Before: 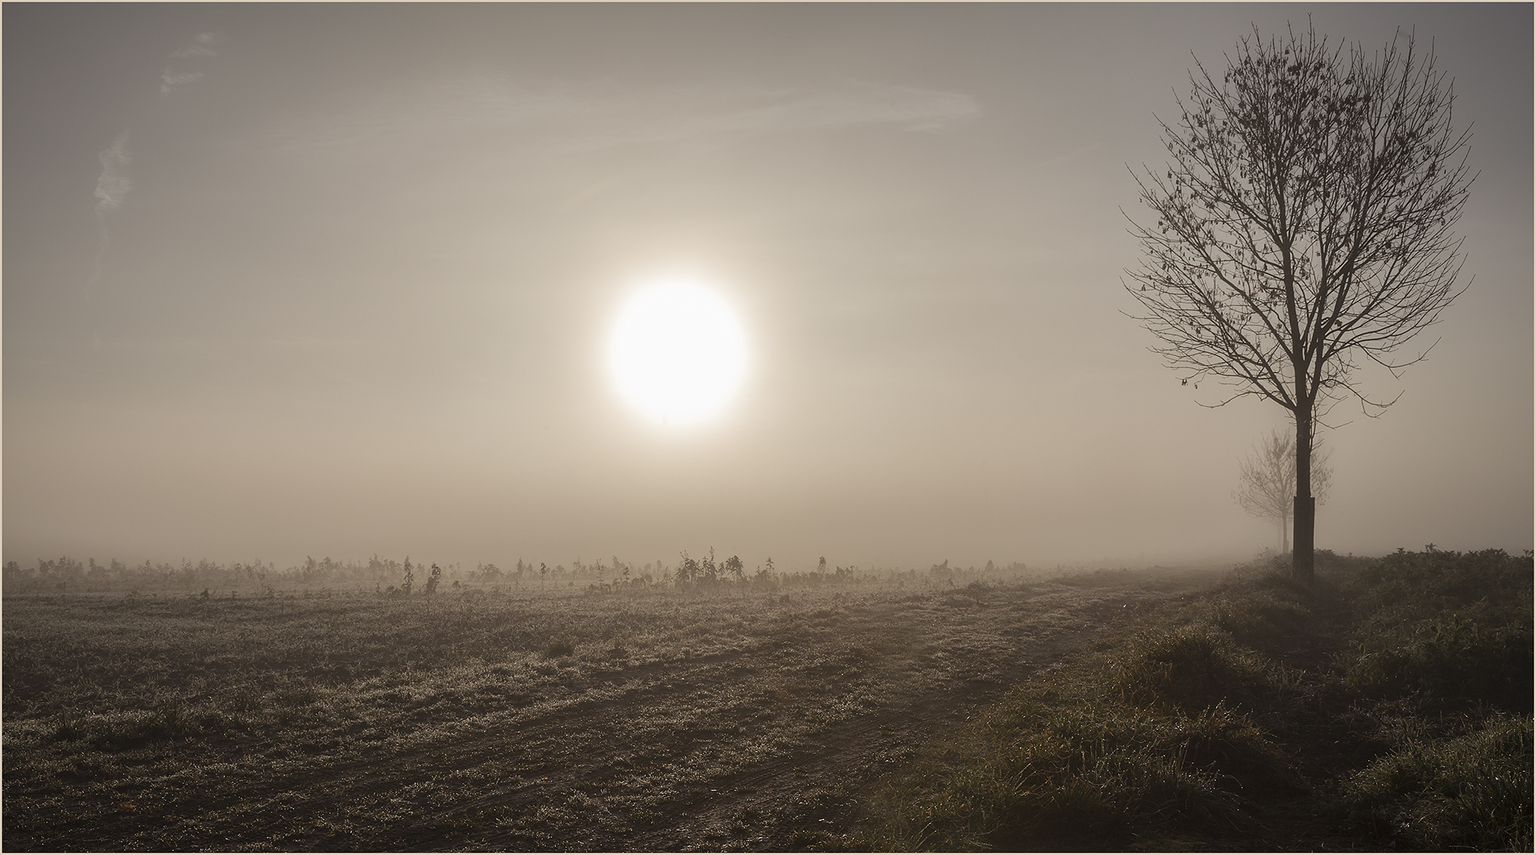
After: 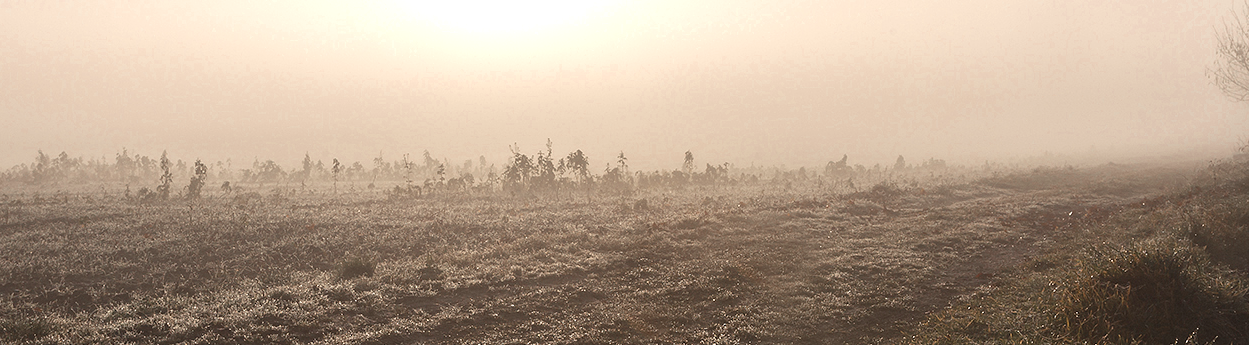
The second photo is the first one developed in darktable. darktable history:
exposure: black level correction 0, exposure 1.015 EV, compensate exposure bias true, compensate highlight preservation false
crop: left 18.091%, top 51.13%, right 17.525%, bottom 16.85%
color zones: curves: ch0 [(0, 0.5) (0.125, 0.4) (0.25, 0.5) (0.375, 0.4) (0.5, 0.4) (0.625, 0.35) (0.75, 0.35) (0.875, 0.5)]; ch1 [(0, 0.35) (0.125, 0.45) (0.25, 0.35) (0.375, 0.35) (0.5, 0.35) (0.625, 0.35) (0.75, 0.45) (0.875, 0.35)]; ch2 [(0, 0.6) (0.125, 0.5) (0.25, 0.5) (0.375, 0.6) (0.5, 0.6) (0.625, 0.5) (0.75, 0.5) (0.875, 0.5)]
